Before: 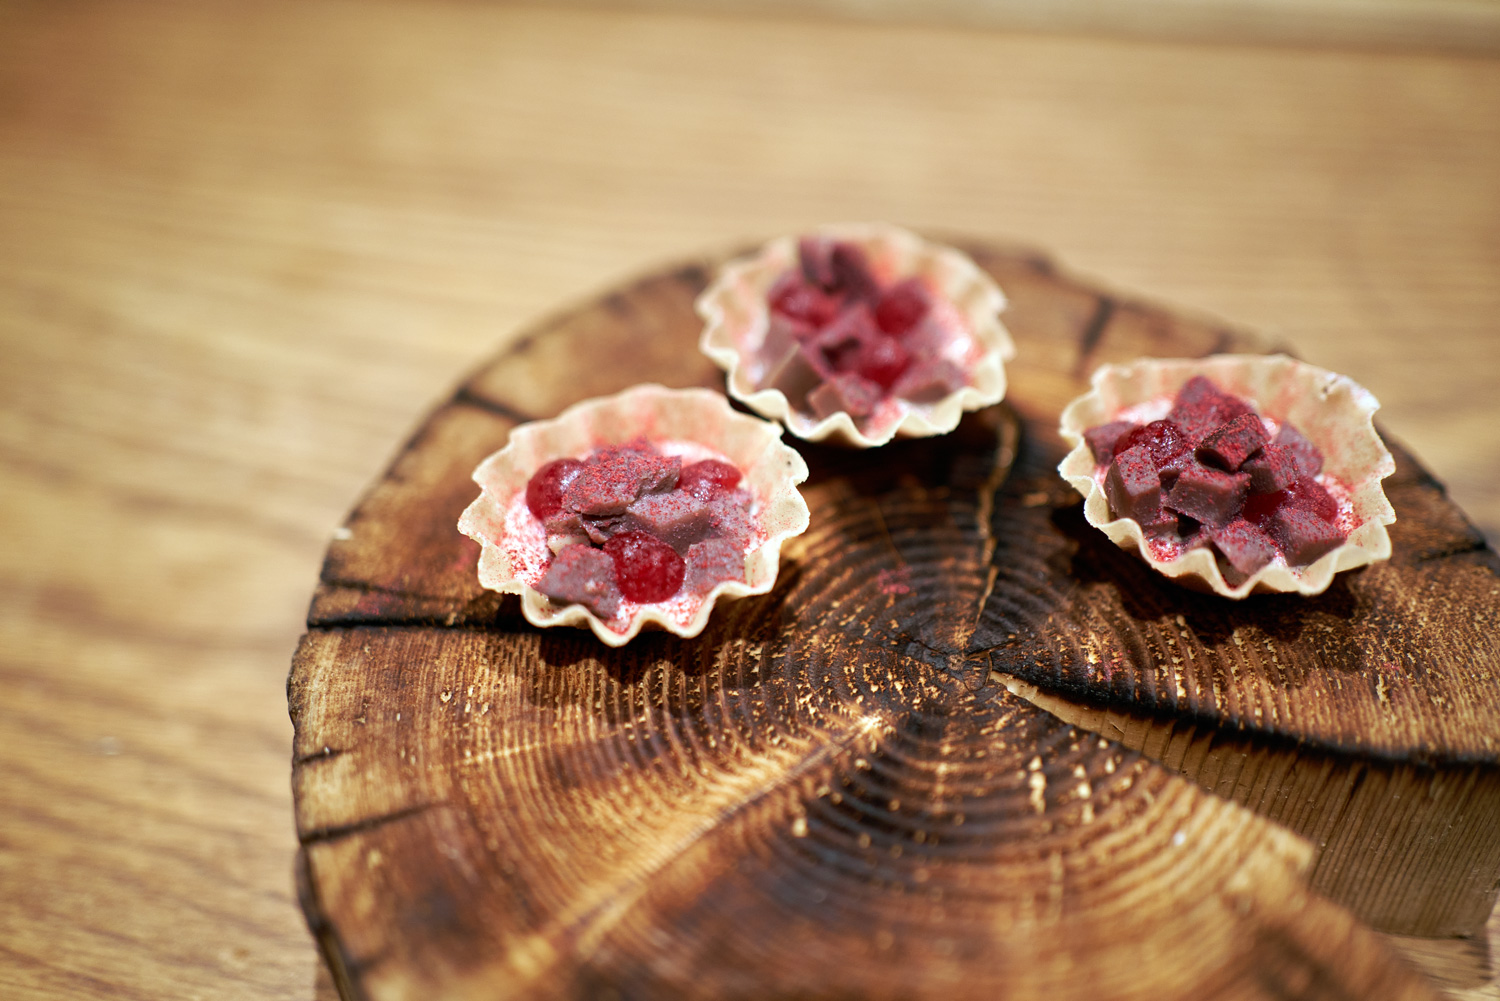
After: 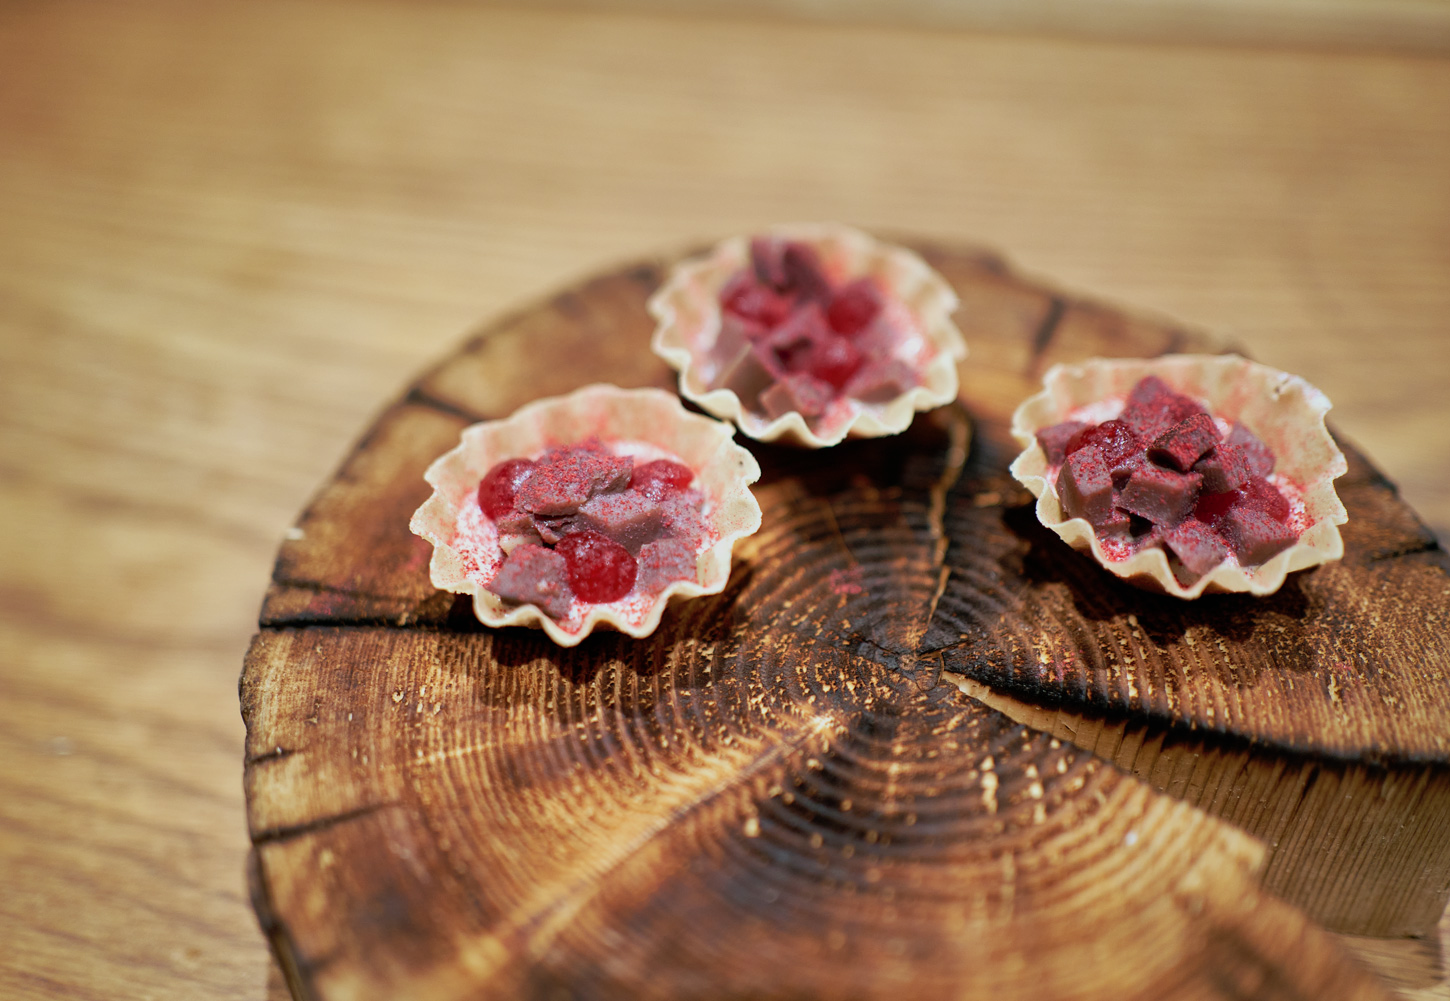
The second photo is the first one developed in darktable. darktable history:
shadows and highlights: on, module defaults
filmic rgb: black relative exposure -11.34 EV, white relative exposure 3.21 EV, hardness 6.79
crop and rotate: left 3.329%
